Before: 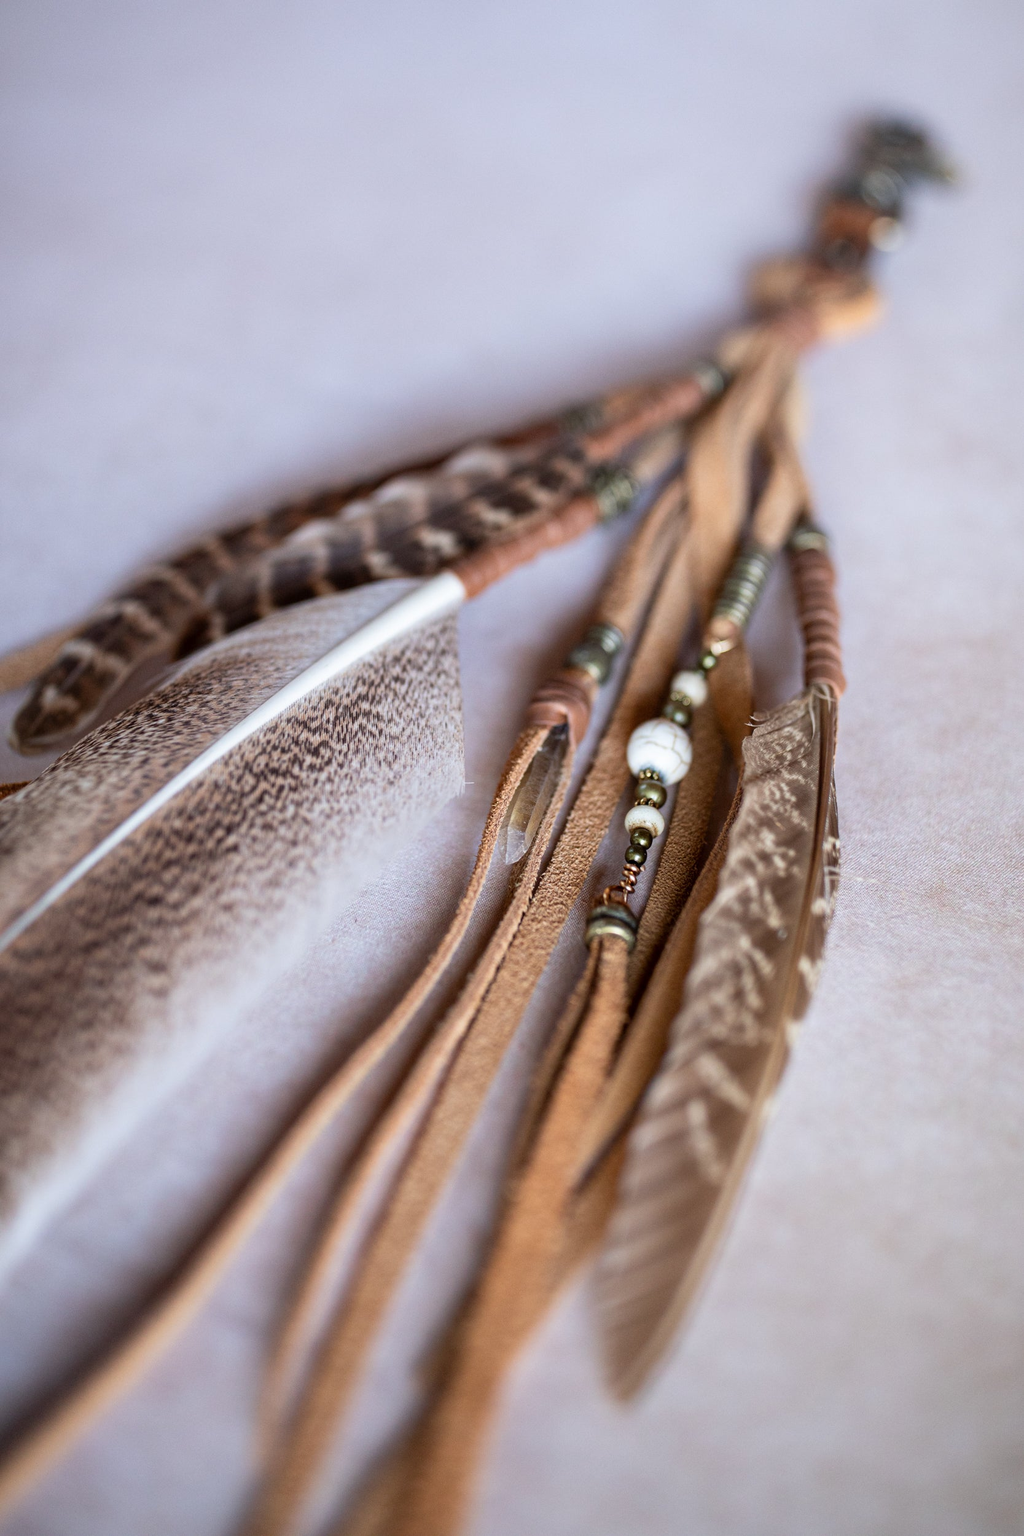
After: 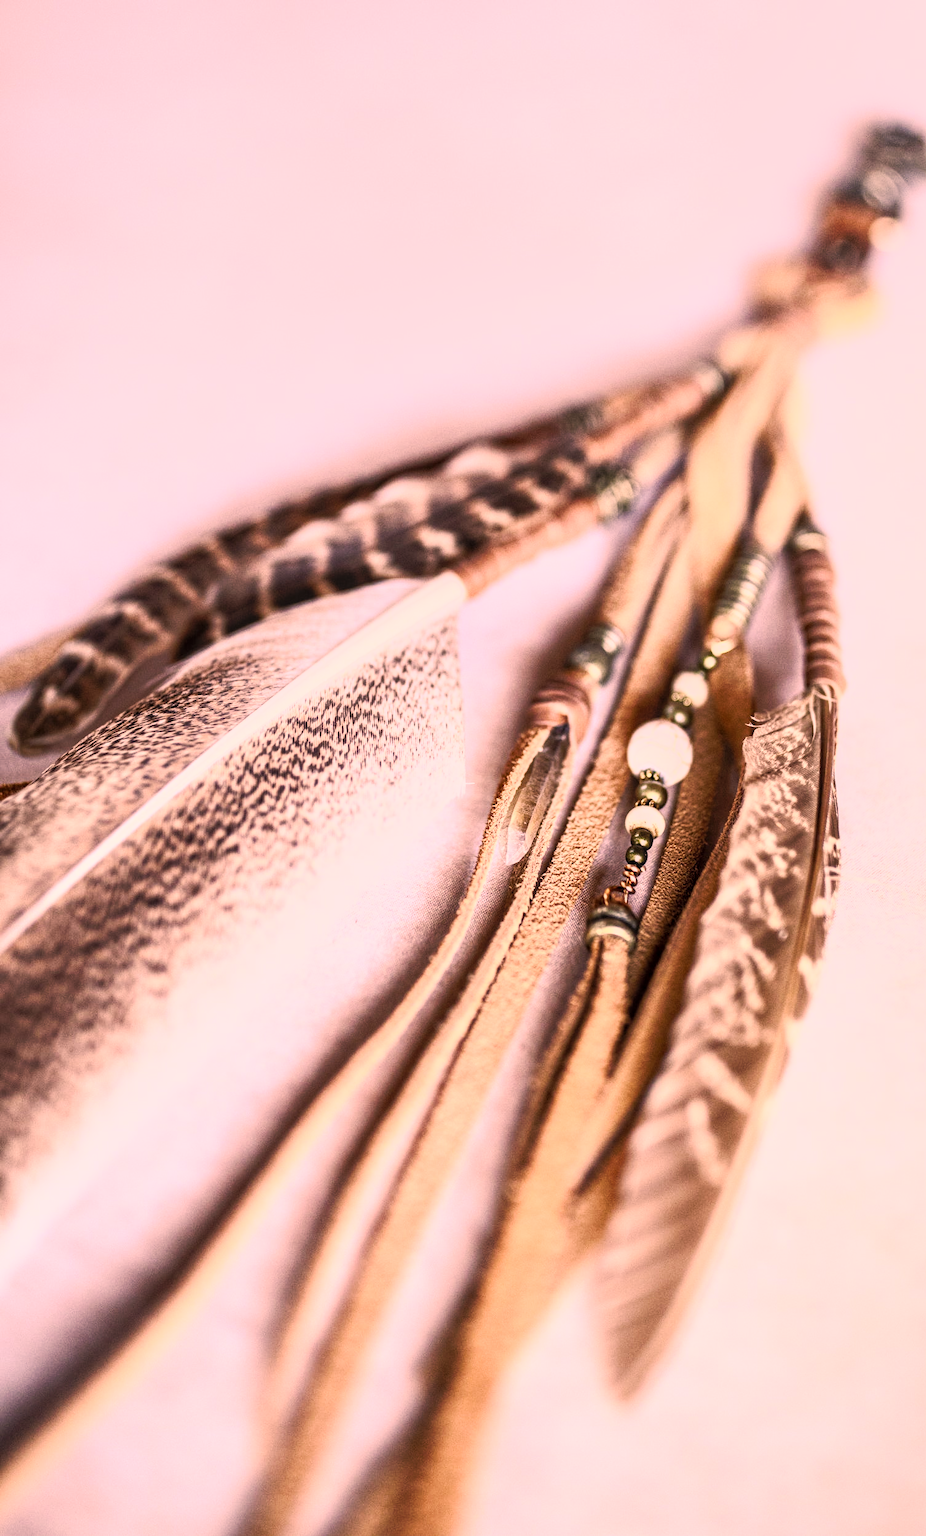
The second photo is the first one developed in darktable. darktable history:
local contrast: detail 130%
exposure: exposure -0.05 EV
white balance: red 0.98, blue 1.034
crop: right 9.509%, bottom 0.031%
tone curve: curves: ch0 [(0, 0) (0.003, 0.005) (0.011, 0.011) (0.025, 0.022) (0.044, 0.035) (0.069, 0.051) (0.1, 0.073) (0.136, 0.106) (0.177, 0.147) (0.224, 0.195) (0.277, 0.253) (0.335, 0.315) (0.399, 0.388) (0.468, 0.488) (0.543, 0.586) (0.623, 0.685) (0.709, 0.764) (0.801, 0.838) (0.898, 0.908) (1, 1)], preserve colors none
contrast brightness saturation: contrast 0.39, brightness 0.53
color correction: highlights a* 21.16, highlights b* 19.61
tone equalizer: -7 EV -0.63 EV, -6 EV 1 EV, -5 EV -0.45 EV, -4 EV 0.43 EV, -3 EV 0.41 EV, -2 EV 0.15 EV, -1 EV -0.15 EV, +0 EV -0.39 EV, smoothing diameter 25%, edges refinement/feathering 10, preserve details guided filter
